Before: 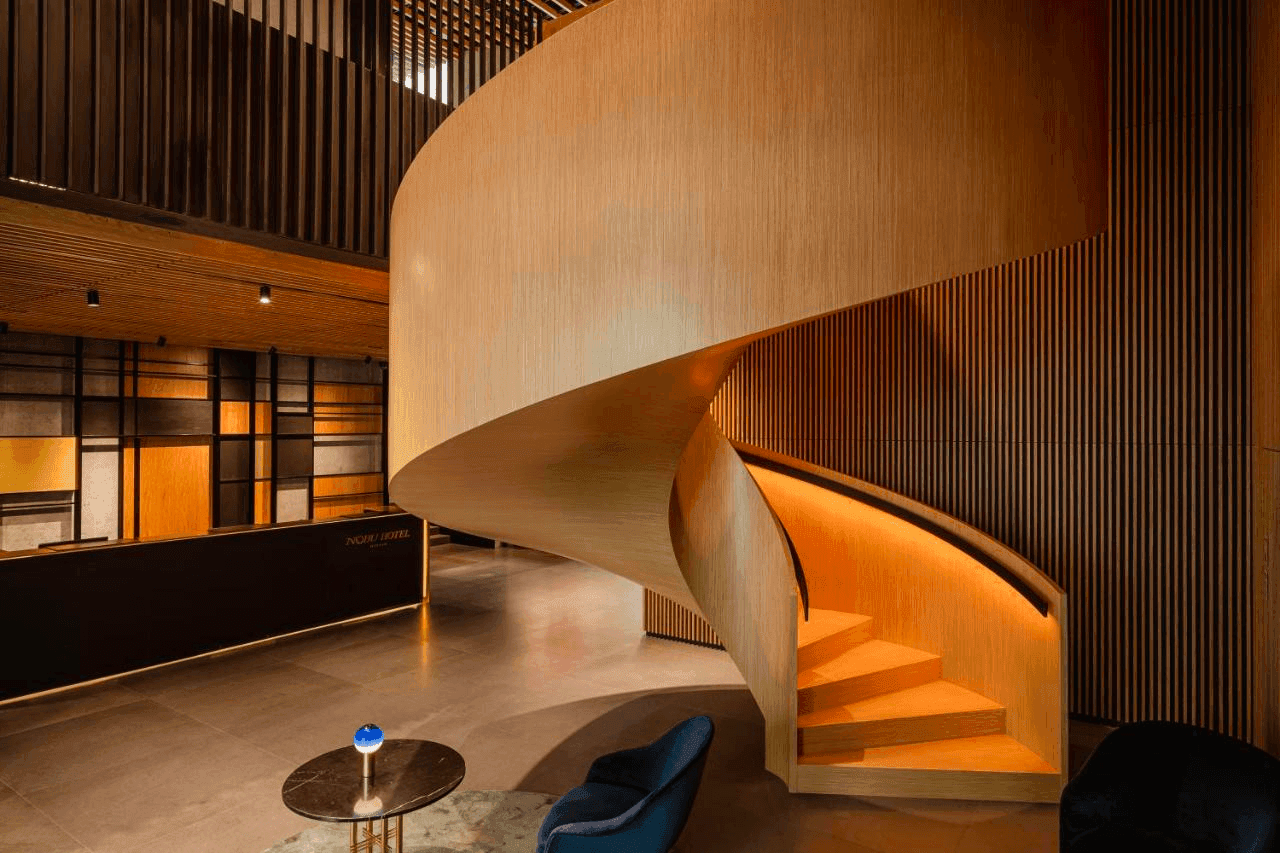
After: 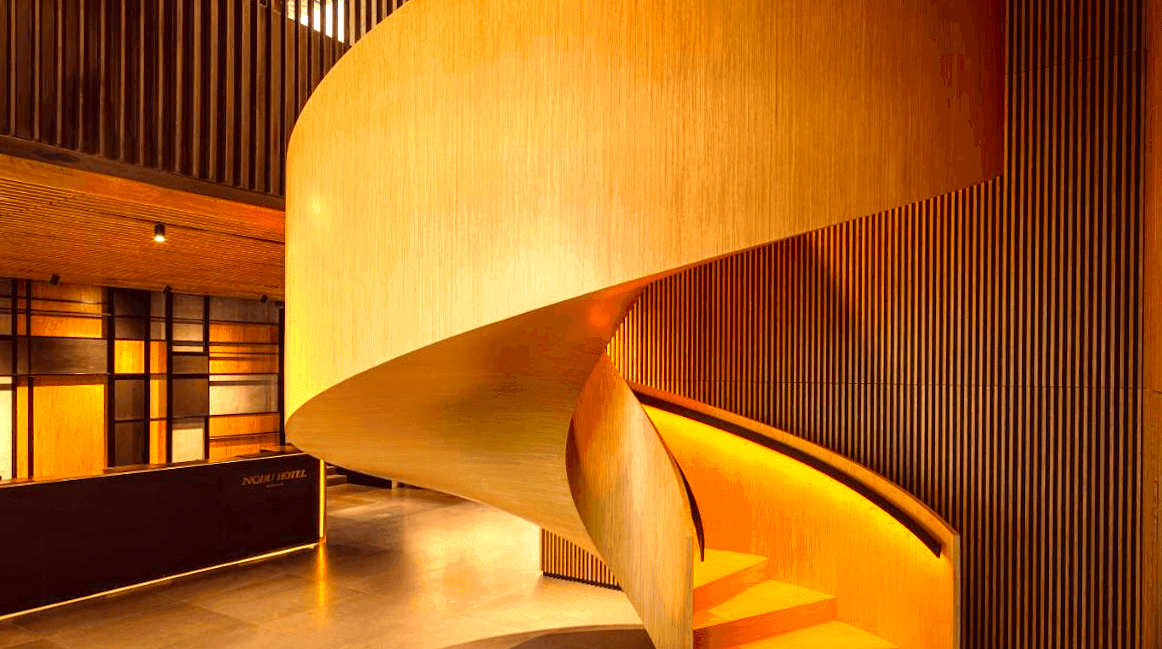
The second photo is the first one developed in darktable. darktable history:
white balance: red 1.042, blue 1.17
rotate and perspective: rotation 0.174°, lens shift (vertical) 0.013, lens shift (horizontal) 0.019, shear 0.001, automatic cropping original format, crop left 0.007, crop right 0.991, crop top 0.016, crop bottom 0.997
exposure: exposure 1 EV, compensate highlight preservation false
color correction: highlights a* -0.482, highlights b* 40, shadows a* 9.8, shadows b* -0.161
crop: left 8.155%, top 6.611%, bottom 15.385%
